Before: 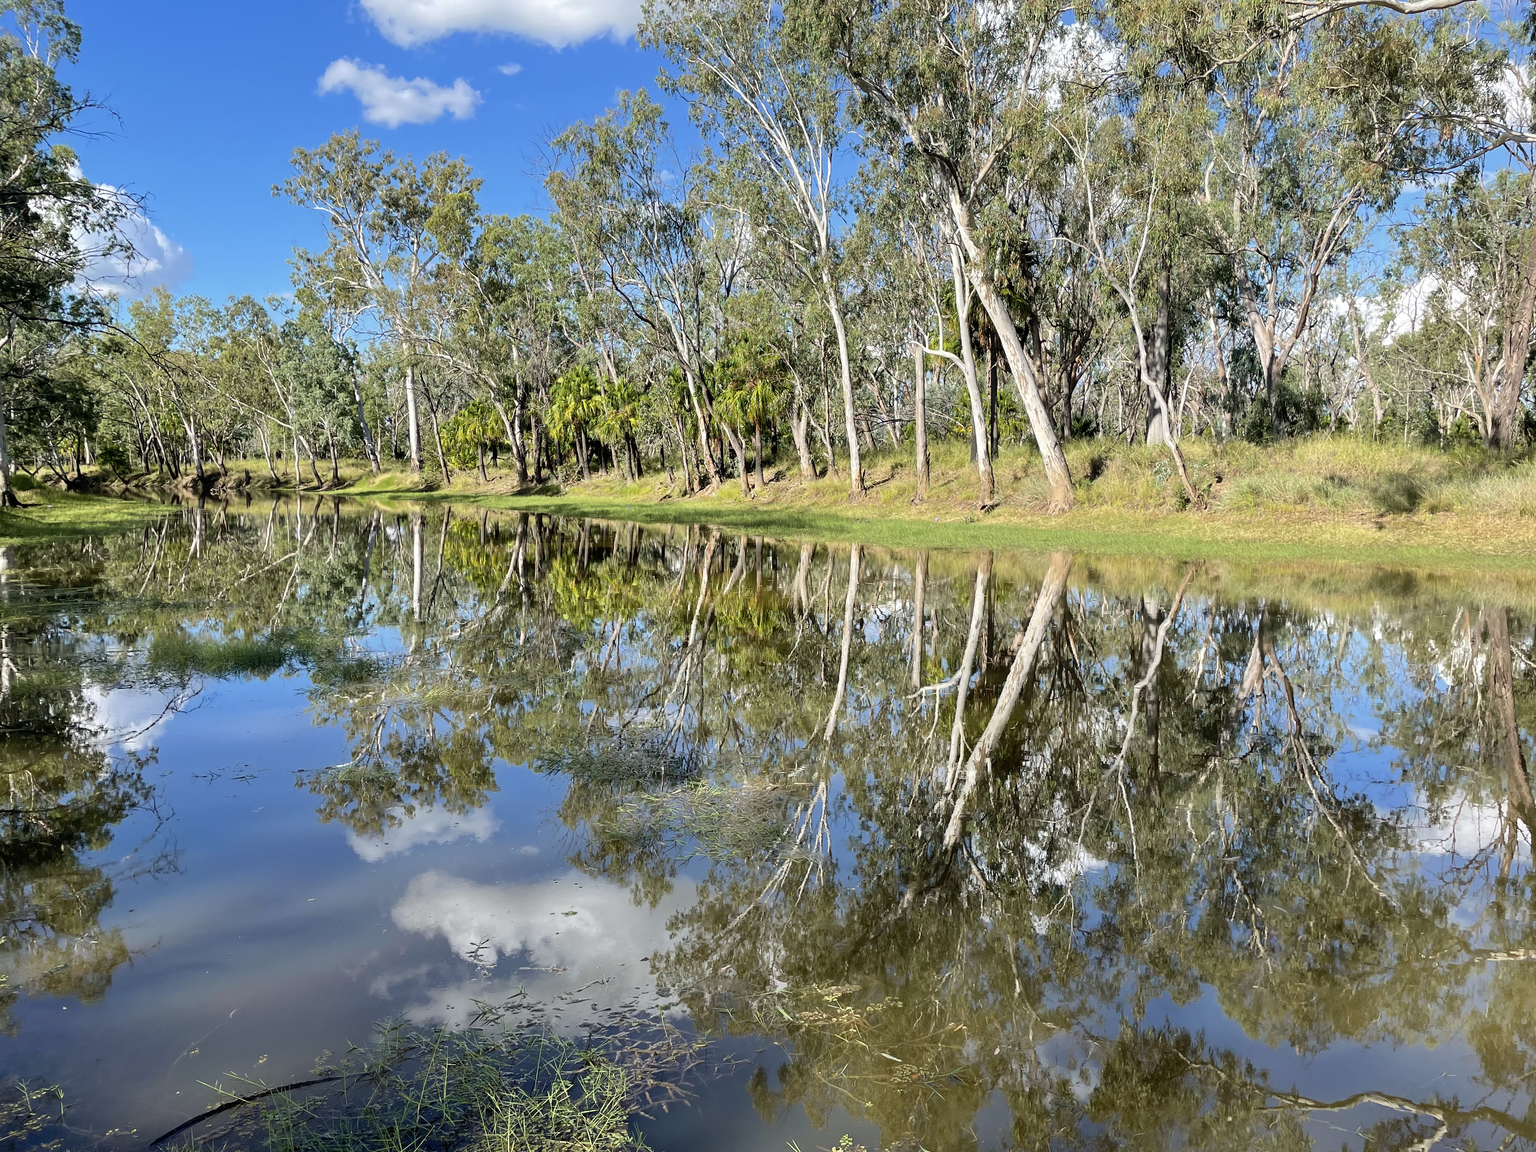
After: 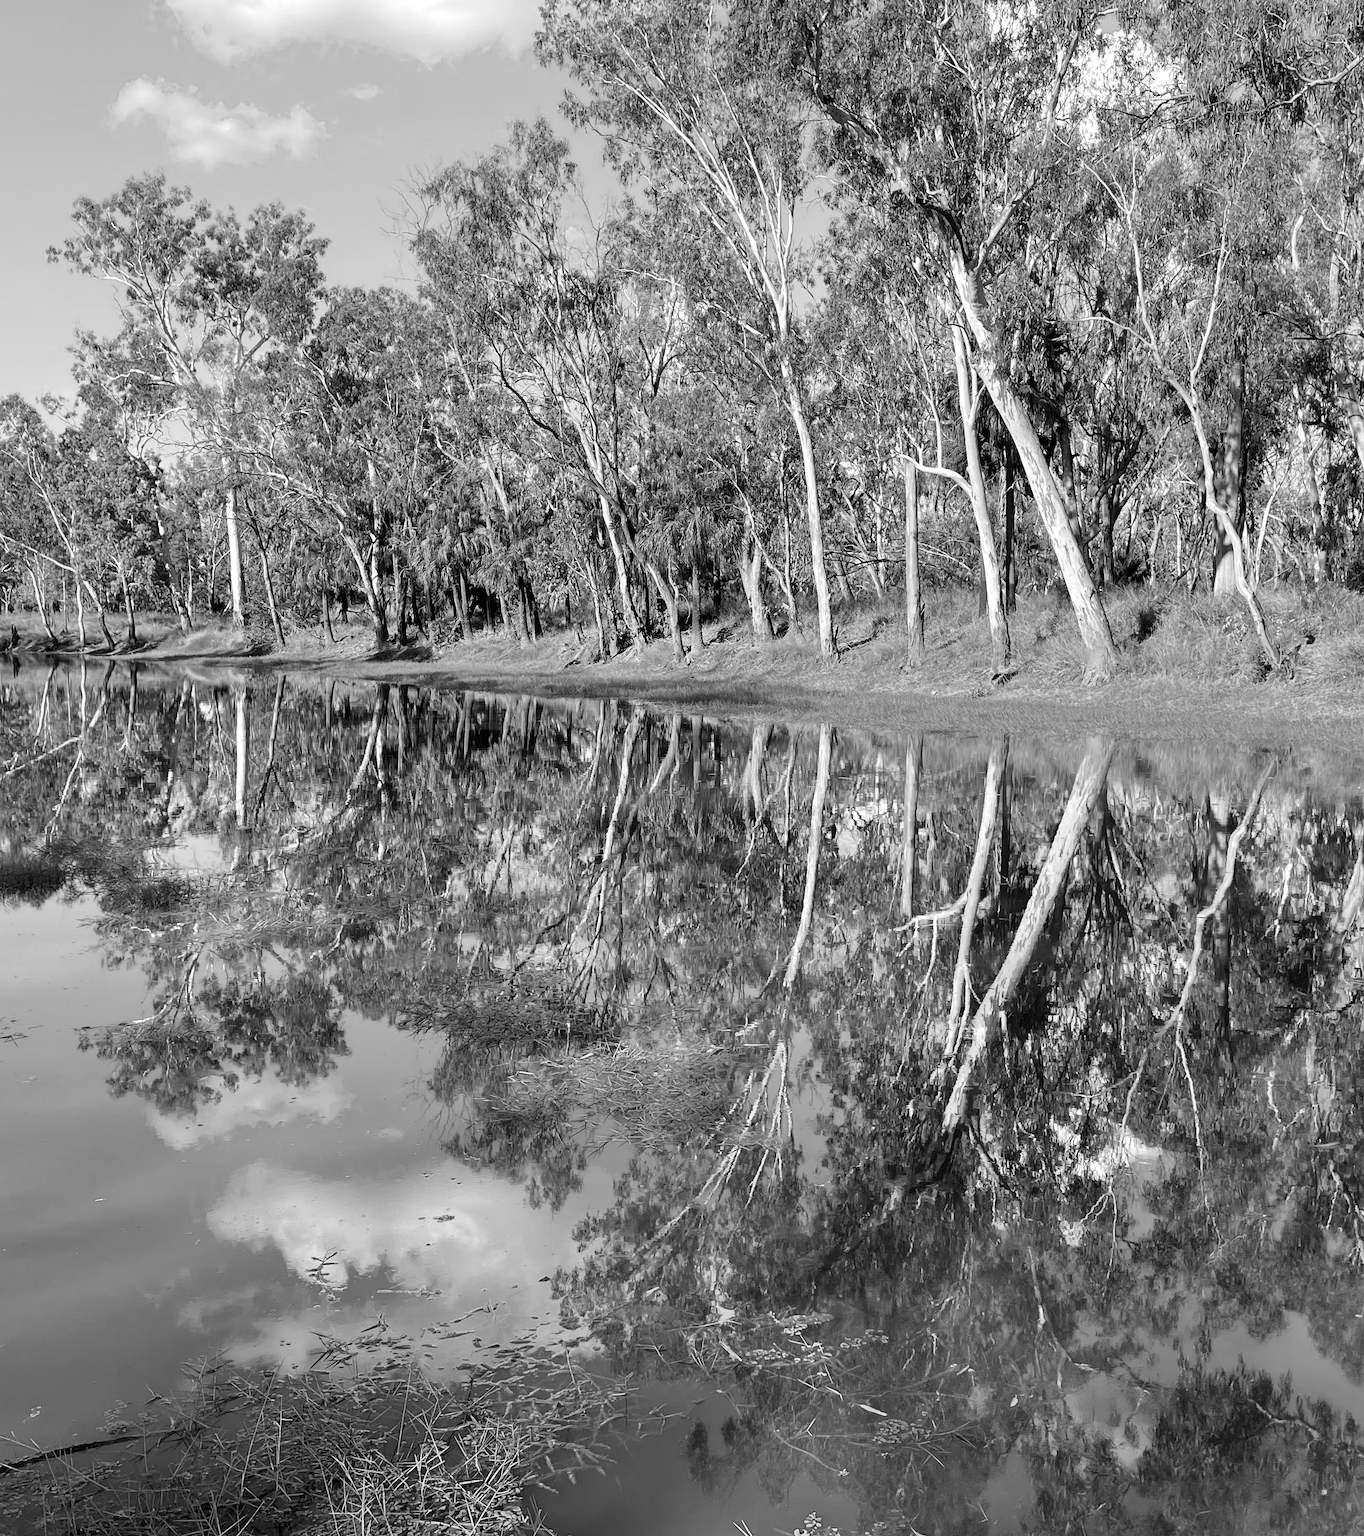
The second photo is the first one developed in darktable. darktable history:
color calibration: output gray [0.31, 0.36, 0.33, 0], gray › normalize channels true, illuminant same as pipeline (D50), adaptation XYZ, x 0.346, y 0.359, gamut compression 0
crop: left 15.419%, right 17.914%
white balance: red 0.871, blue 1.249
